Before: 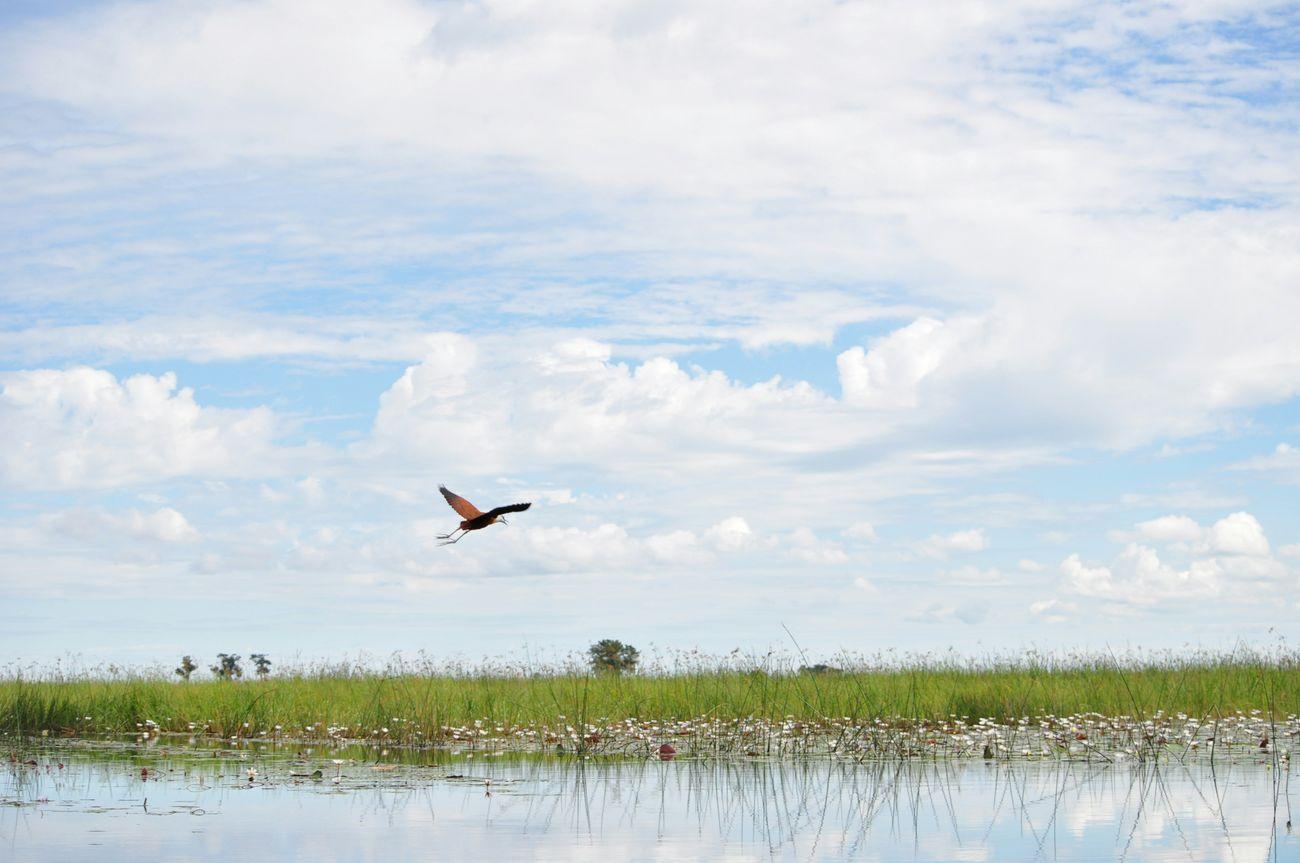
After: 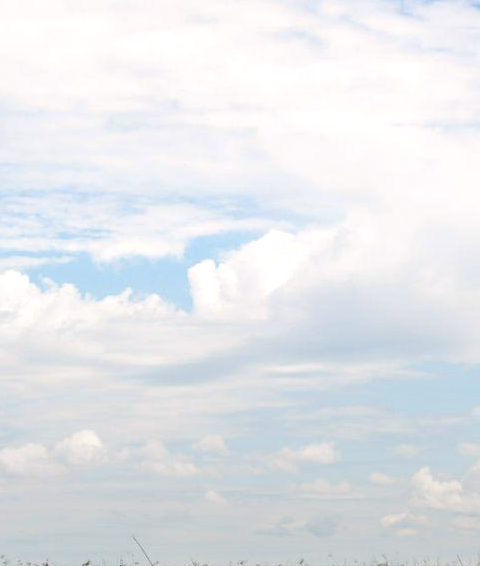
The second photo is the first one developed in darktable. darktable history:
color balance rgb: shadows lift › chroma 1%, shadows lift › hue 28.8°, power › hue 60°, highlights gain › chroma 1%, highlights gain › hue 60°, global offset › luminance 0.25%, perceptual saturation grading › highlights -20%, perceptual saturation grading › shadows 20%, perceptual brilliance grading › highlights 5%, perceptual brilliance grading › shadows -10%, global vibrance 19.67%
graduated density: rotation -180°, offset 24.95
base curve: curves: ch0 [(0, 0) (0.073, 0.04) (0.157, 0.139) (0.492, 0.492) (0.758, 0.758) (1, 1)], preserve colors none
crop and rotate: left 49.936%, top 10.094%, right 13.136%, bottom 24.256%
